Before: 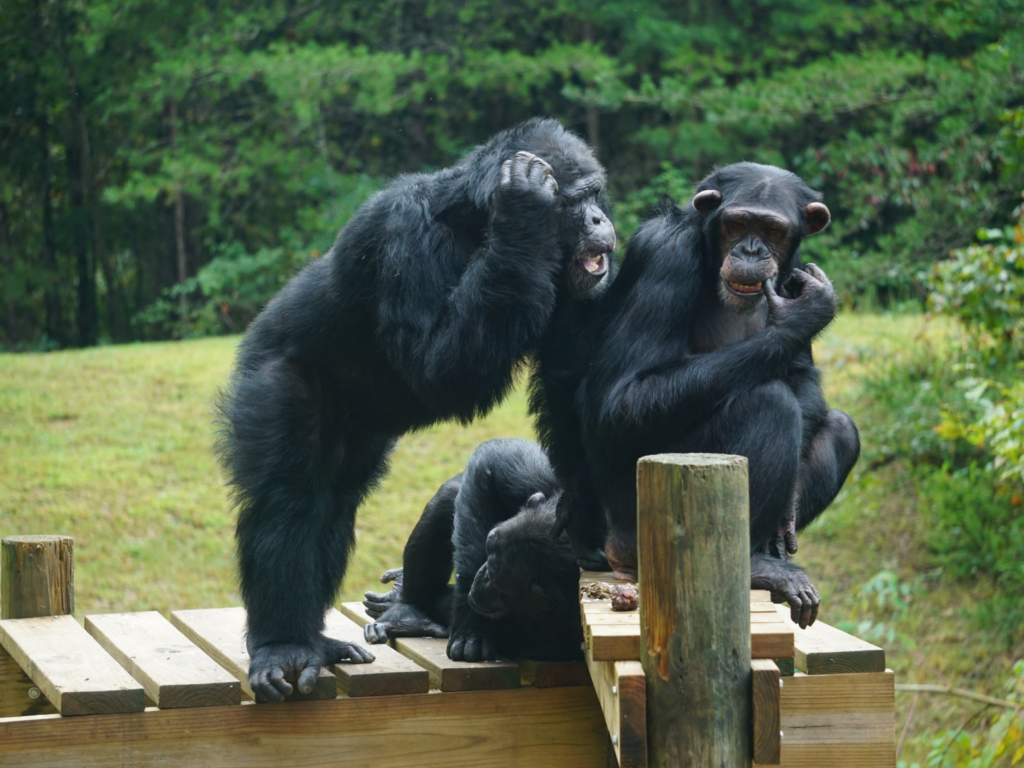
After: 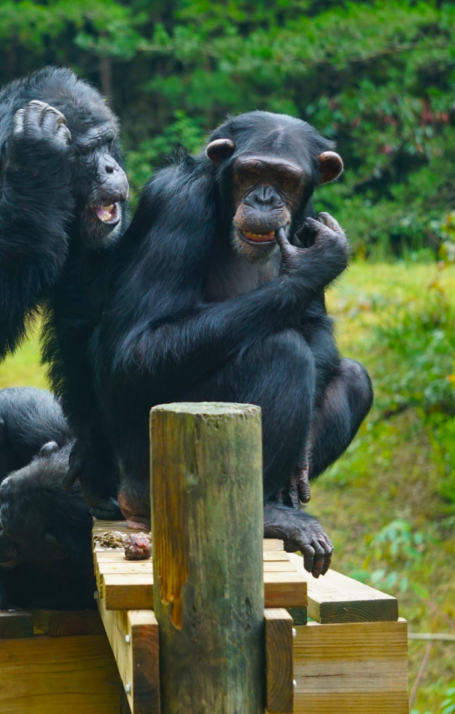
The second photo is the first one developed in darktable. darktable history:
crop: left 47.628%, top 6.643%, right 7.874%
color balance rgb: perceptual saturation grading › global saturation 30%, global vibrance 20%
